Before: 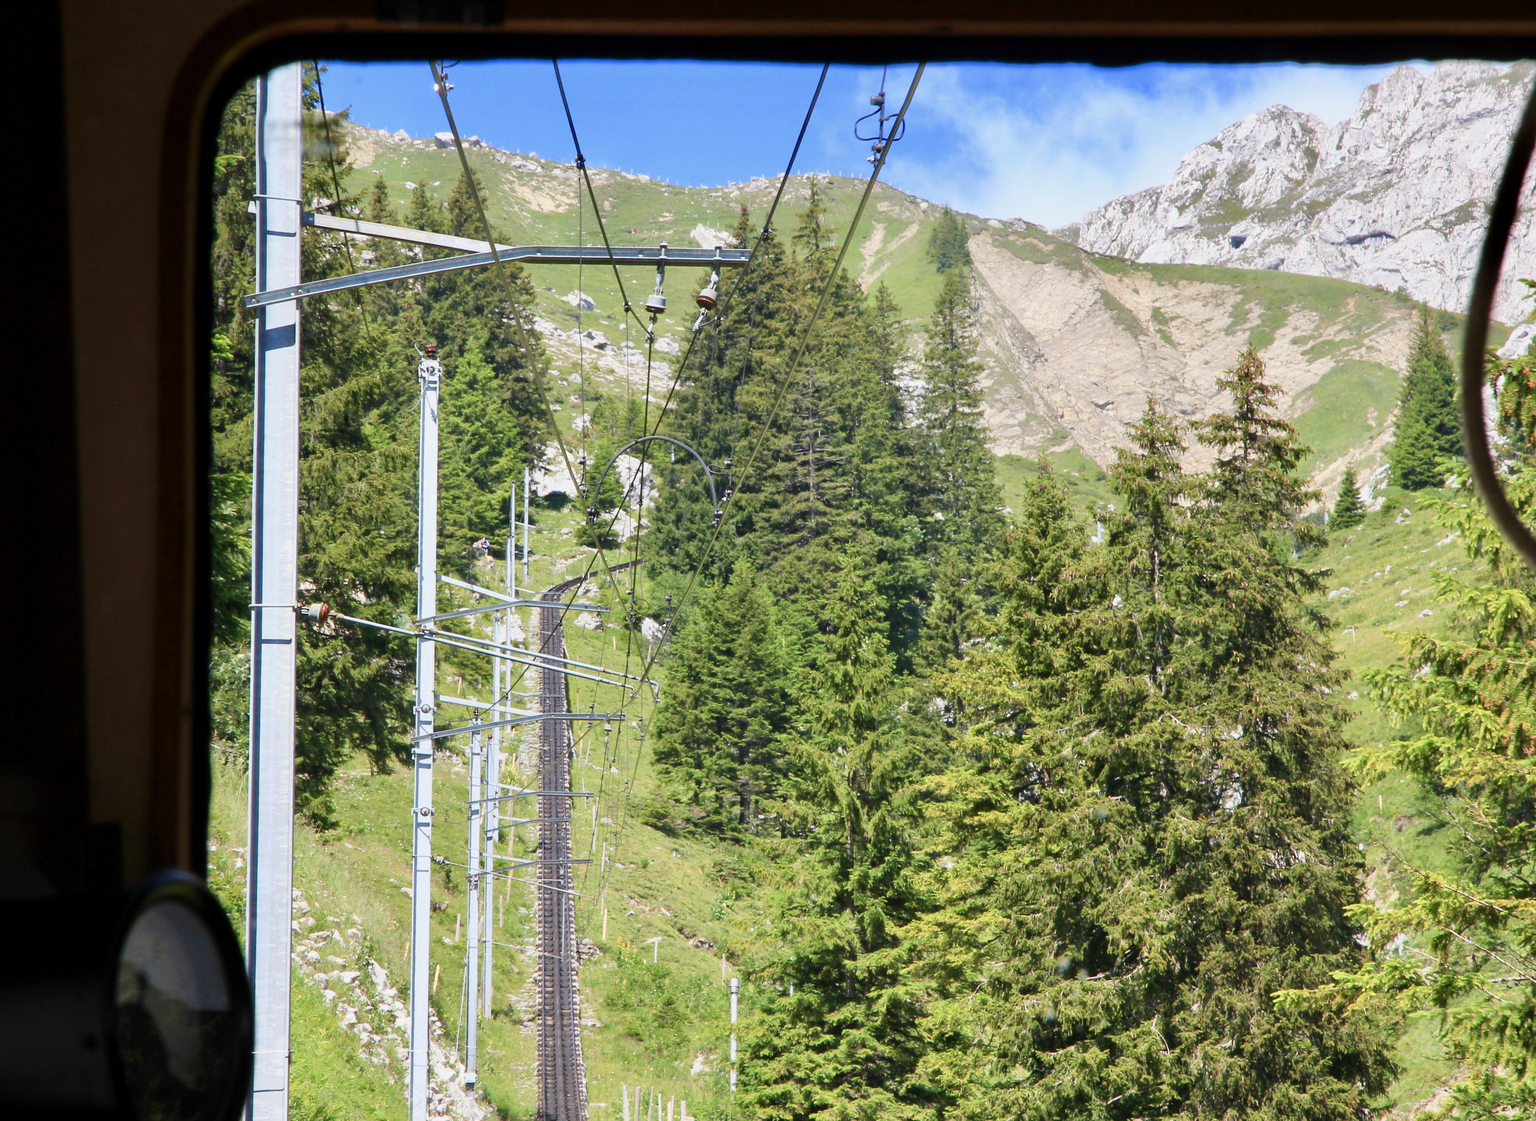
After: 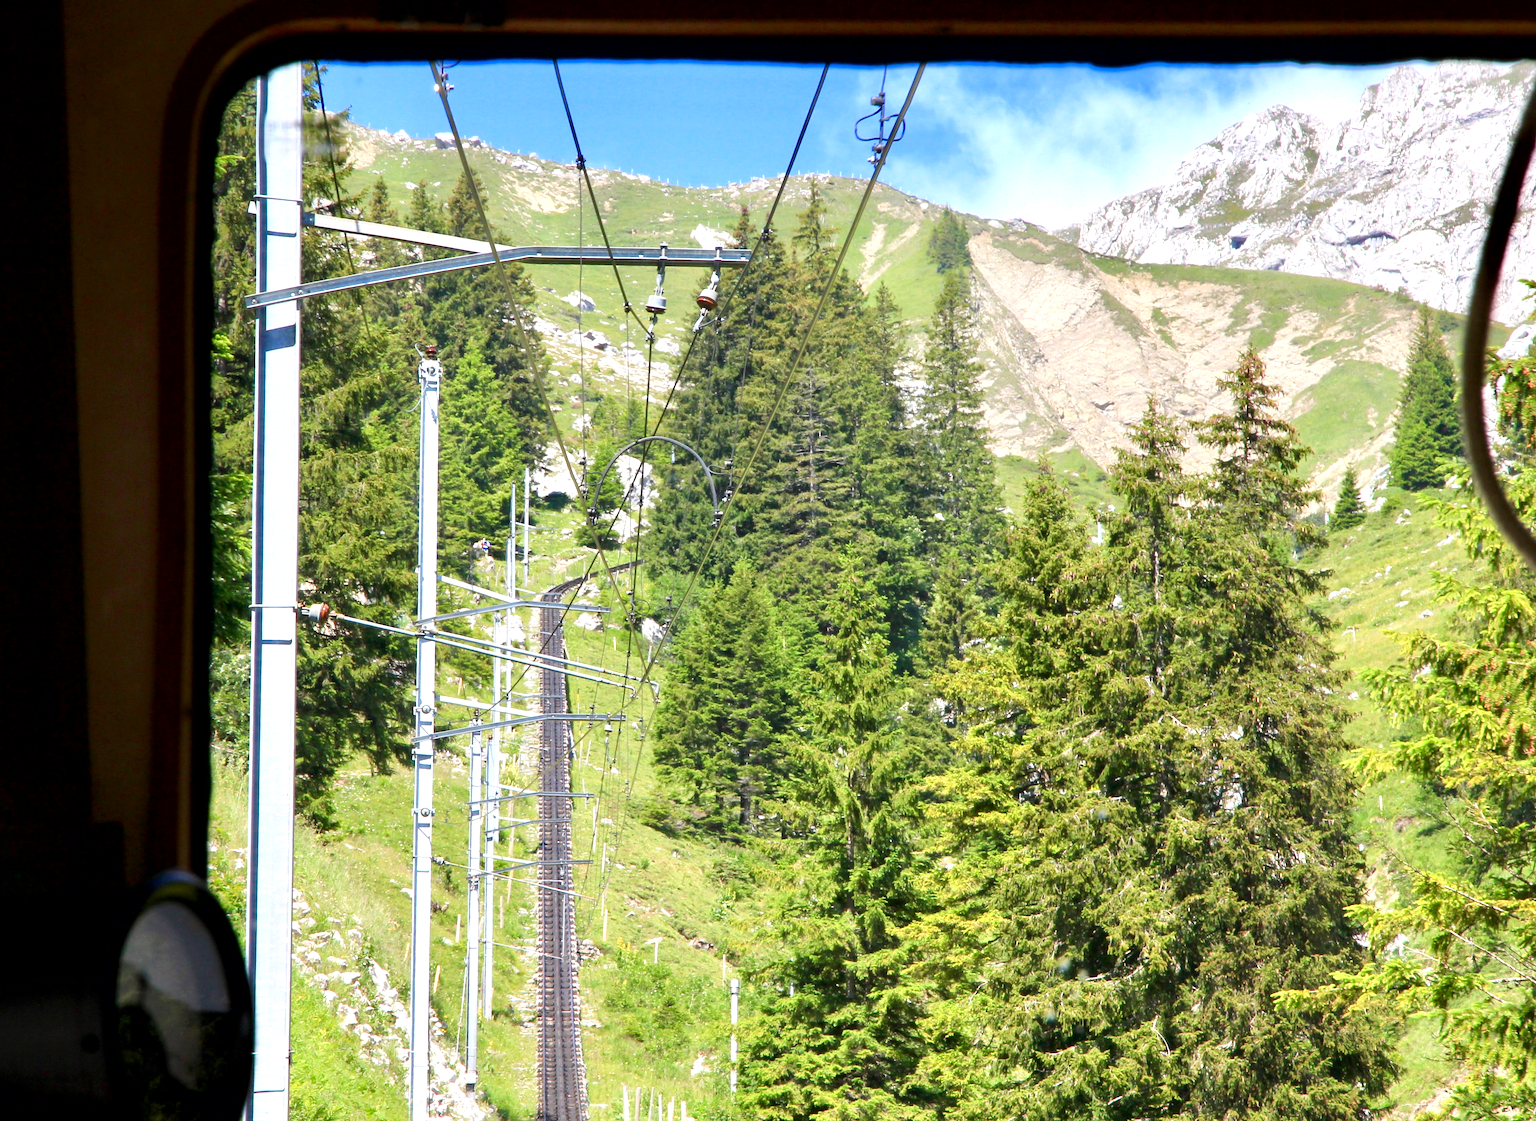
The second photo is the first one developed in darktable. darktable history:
contrast brightness saturation: saturation 0.13
exposure: black level correction 0, exposure 0.5 EV, compensate highlight preservation false
